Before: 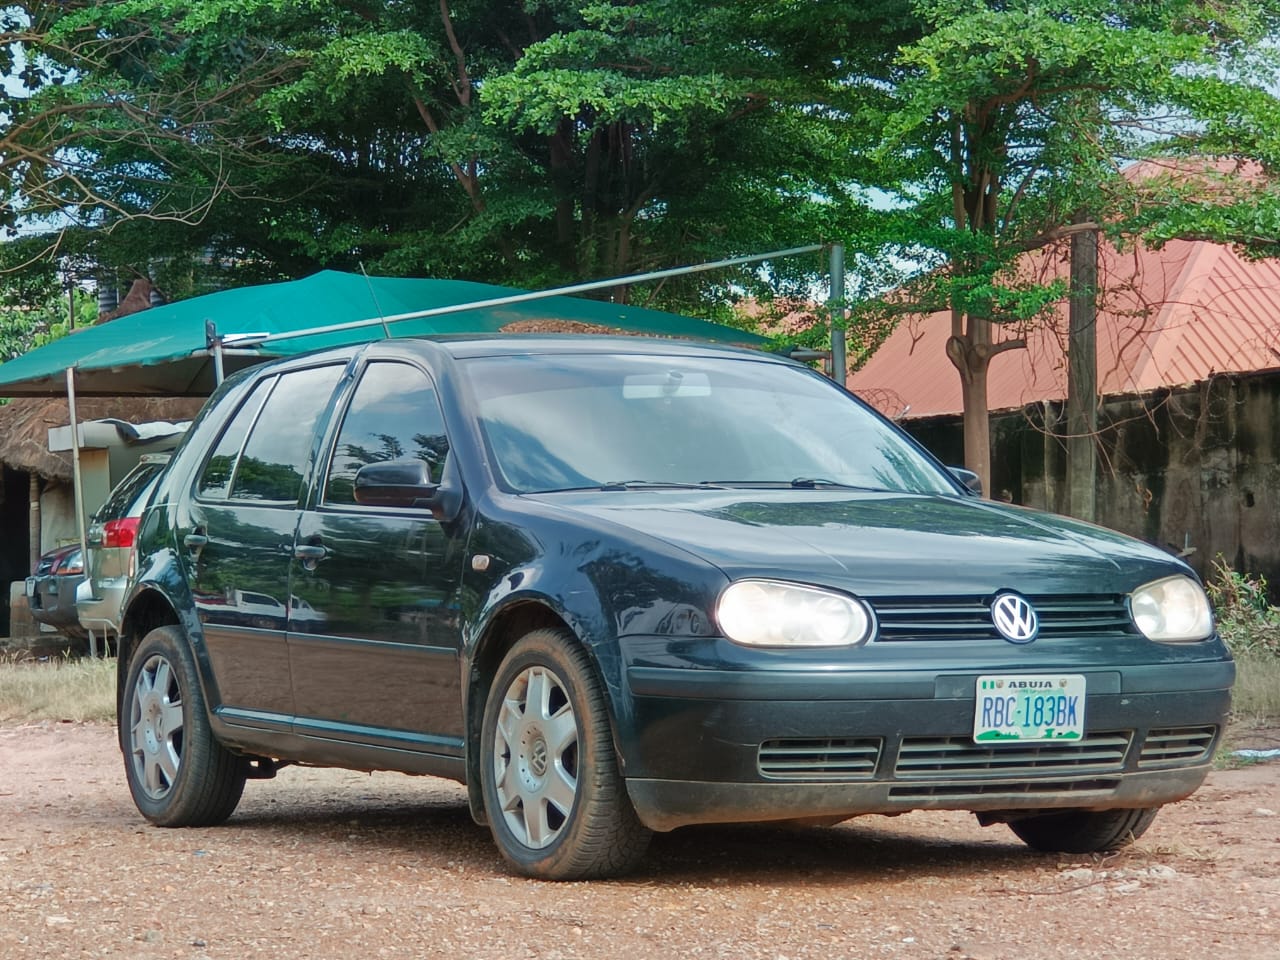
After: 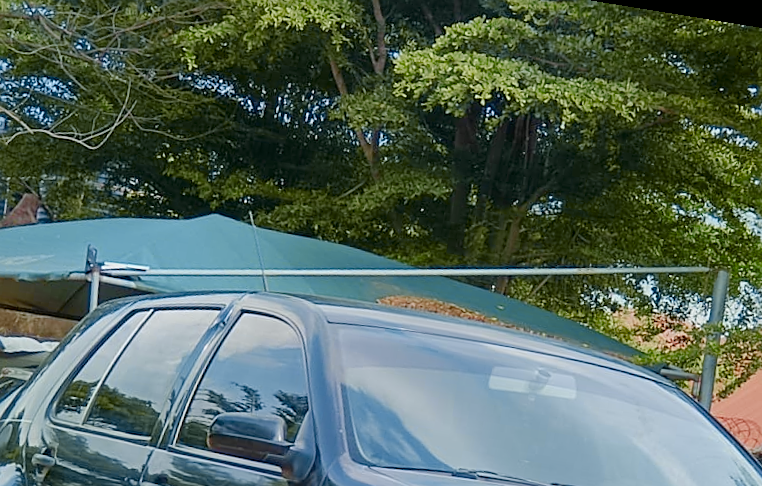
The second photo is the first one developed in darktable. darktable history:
crop: left 15.306%, top 9.065%, right 30.789%, bottom 48.638%
rotate and perspective: rotation 9.12°, automatic cropping off
color balance rgb: shadows lift › chroma 1%, shadows lift › hue 113°, highlights gain › chroma 0.2%, highlights gain › hue 333°, perceptual saturation grading › global saturation 20%, perceptual saturation grading › highlights -50%, perceptual saturation grading › shadows 25%, contrast -10%
tone curve: curves: ch0 [(0, 0) (0.07, 0.052) (0.23, 0.254) (0.486, 0.53) (0.822, 0.825) (0.994, 0.955)]; ch1 [(0, 0) (0.226, 0.261) (0.379, 0.442) (0.469, 0.472) (0.495, 0.495) (0.514, 0.504) (0.561, 0.568) (0.59, 0.612) (1, 1)]; ch2 [(0, 0) (0.269, 0.299) (0.459, 0.441) (0.498, 0.499) (0.523, 0.52) (0.551, 0.576) (0.629, 0.643) (0.659, 0.681) (0.718, 0.764) (1, 1)], color space Lab, independent channels, preserve colors none
sharpen: on, module defaults
